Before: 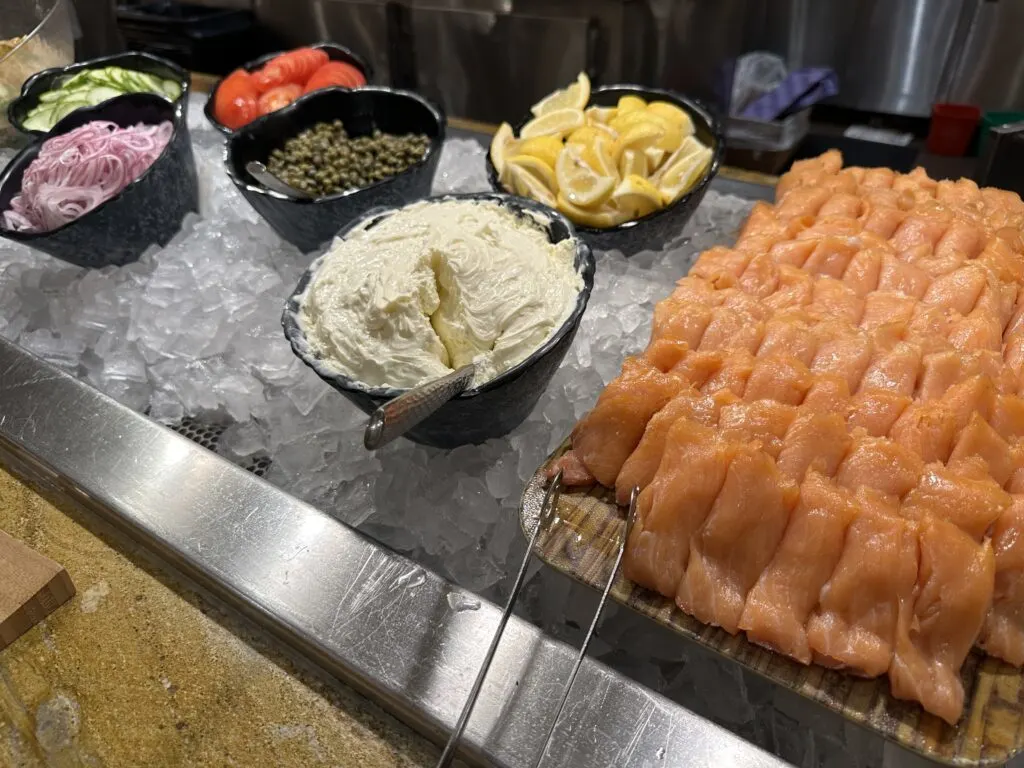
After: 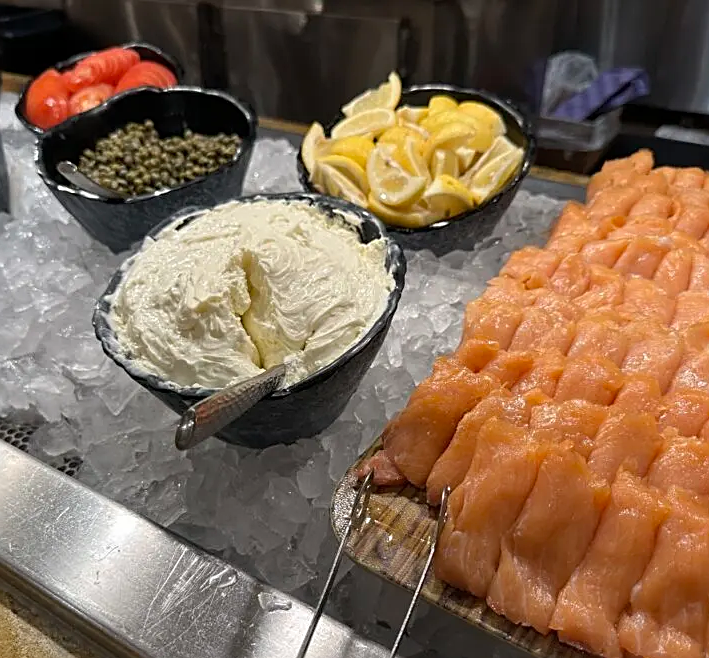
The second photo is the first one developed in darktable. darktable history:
crop: left 18.542%, right 12.125%, bottom 14.232%
sharpen: on, module defaults
contrast brightness saturation: contrast 0.013, saturation -0.07
tone equalizer: -7 EV 0.166 EV, -6 EV 0.082 EV, -5 EV 0.058 EV, -4 EV 0.062 EV, -2 EV -0.039 EV, -1 EV -0.021 EV, +0 EV -0.086 EV, edges refinement/feathering 500, mask exposure compensation -1.57 EV, preserve details no
